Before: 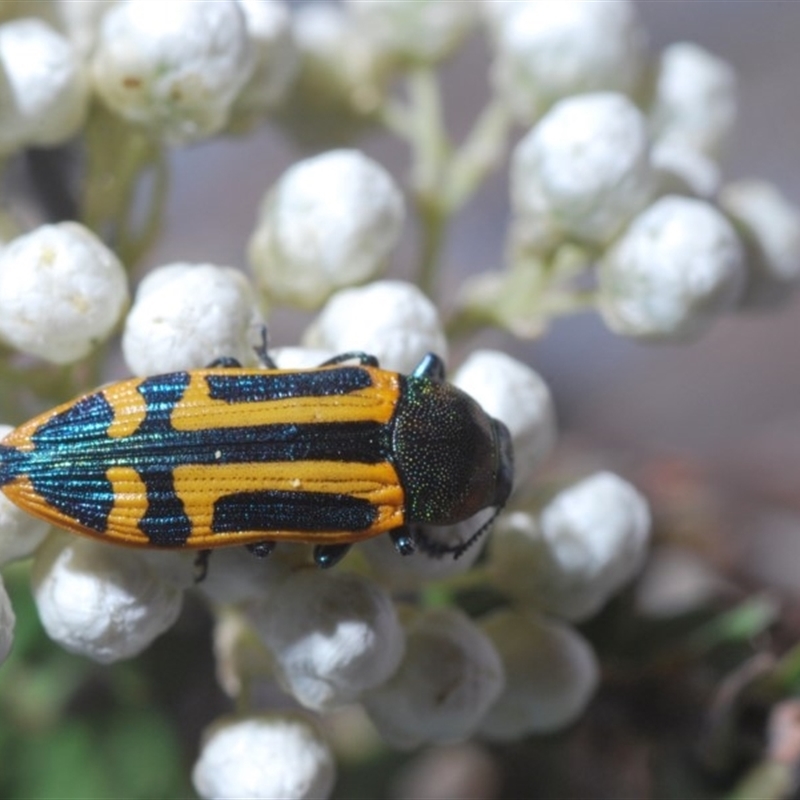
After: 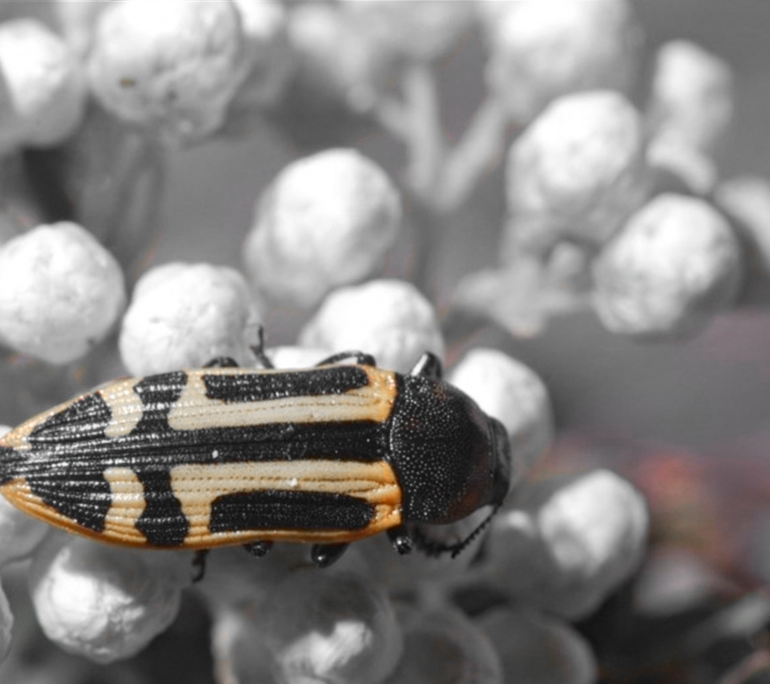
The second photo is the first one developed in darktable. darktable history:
color zones: curves: ch0 [(0, 0.65) (0.096, 0.644) (0.221, 0.539) (0.429, 0.5) (0.571, 0.5) (0.714, 0.5) (0.857, 0.5) (1, 0.65)]; ch1 [(0, 0.5) (0.143, 0.5) (0.257, -0.002) (0.429, 0.04) (0.571, -0.001) (0.714, -0.015) (0.857, 0.024) (1, 0.5)]
crop and rotate: angle 0.2°, left 0.275%, right 3.127%, bottom 14.18%
haze removal: compatibility mode true, adaptive false
contrast brightness saturation: contrast 0.09, saturation 0.28
